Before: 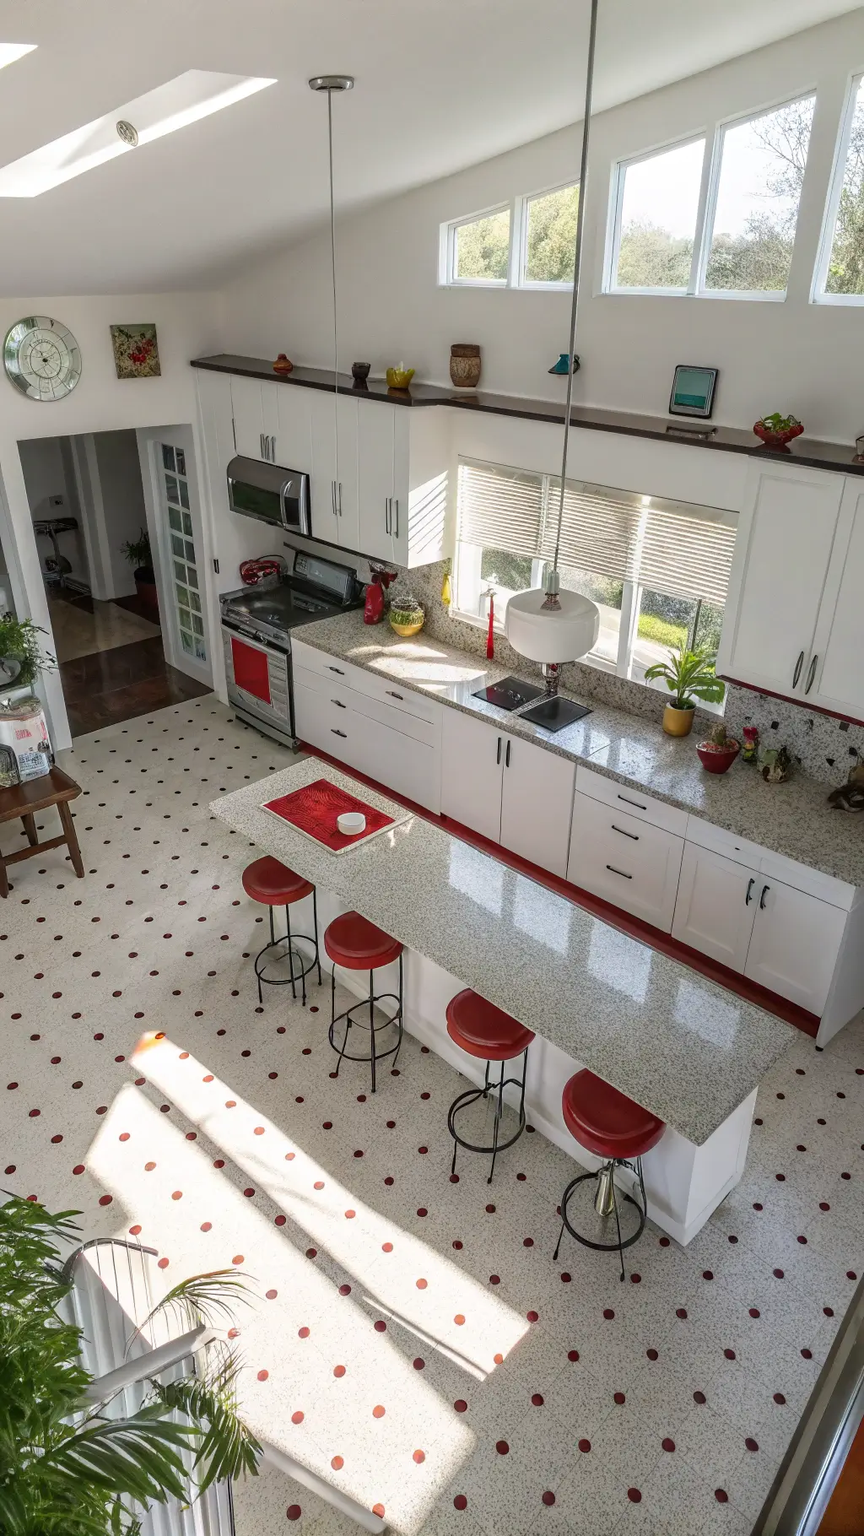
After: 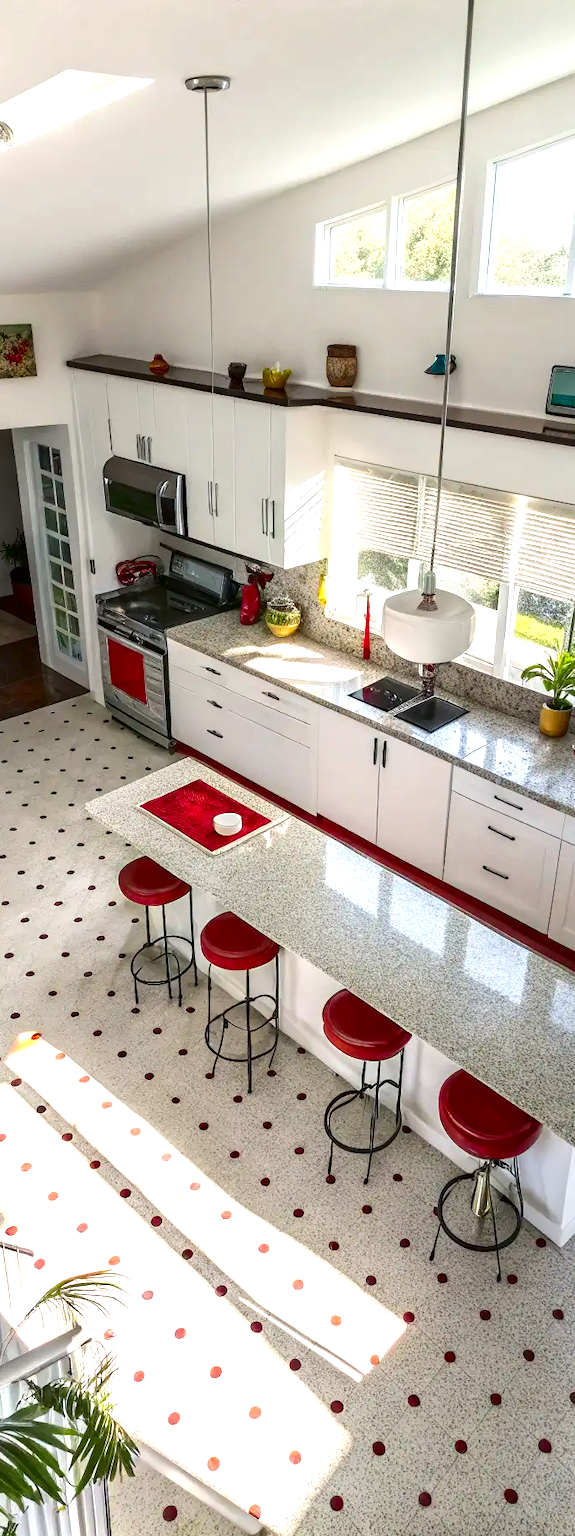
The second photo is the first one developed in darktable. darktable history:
exposure: exposure 0.772 EV, compensate highlight preservation false
crop and rotate: left 14.448%, right 18.899%
contrast brightness saturation: contrast 0.124, brightness -0.125, saturation 0.197
